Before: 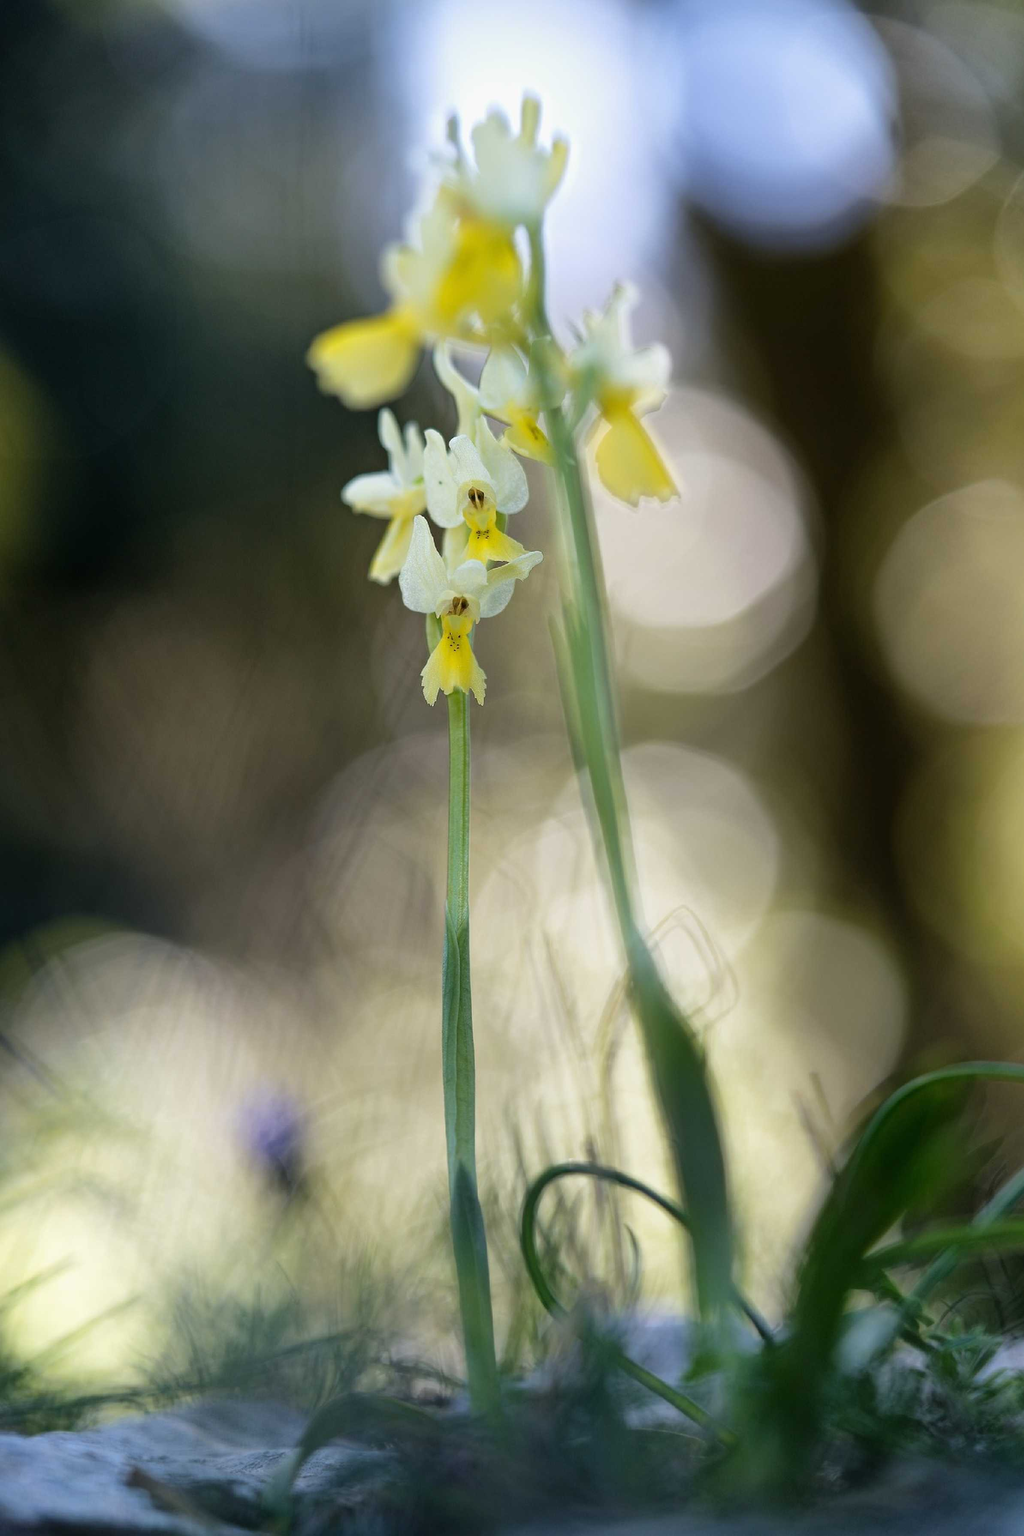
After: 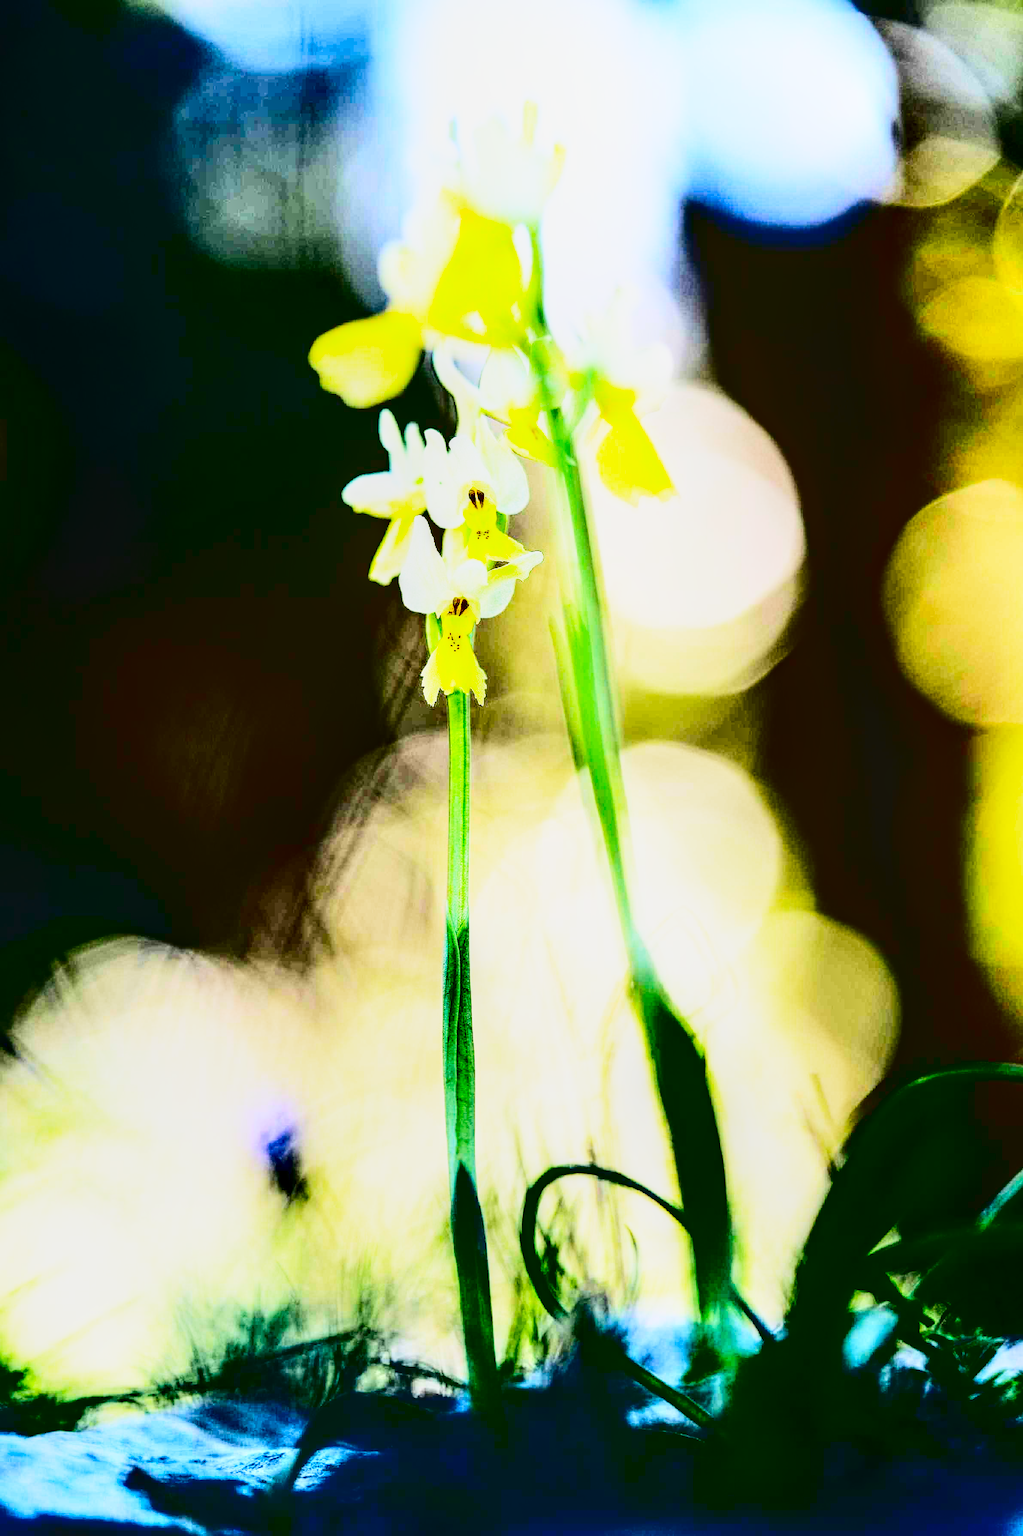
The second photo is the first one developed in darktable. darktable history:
contrast brightness saturation: contrast 0.77, brightness -1, saturation 1
exposure: black level correction 0, exposure 0.95 EV, compensate exposure bias true, compensate highlight preservation false
local contrast: detail 130%
sigmoid: contrast 1.93, skew 0.29, preserve hue 0%
